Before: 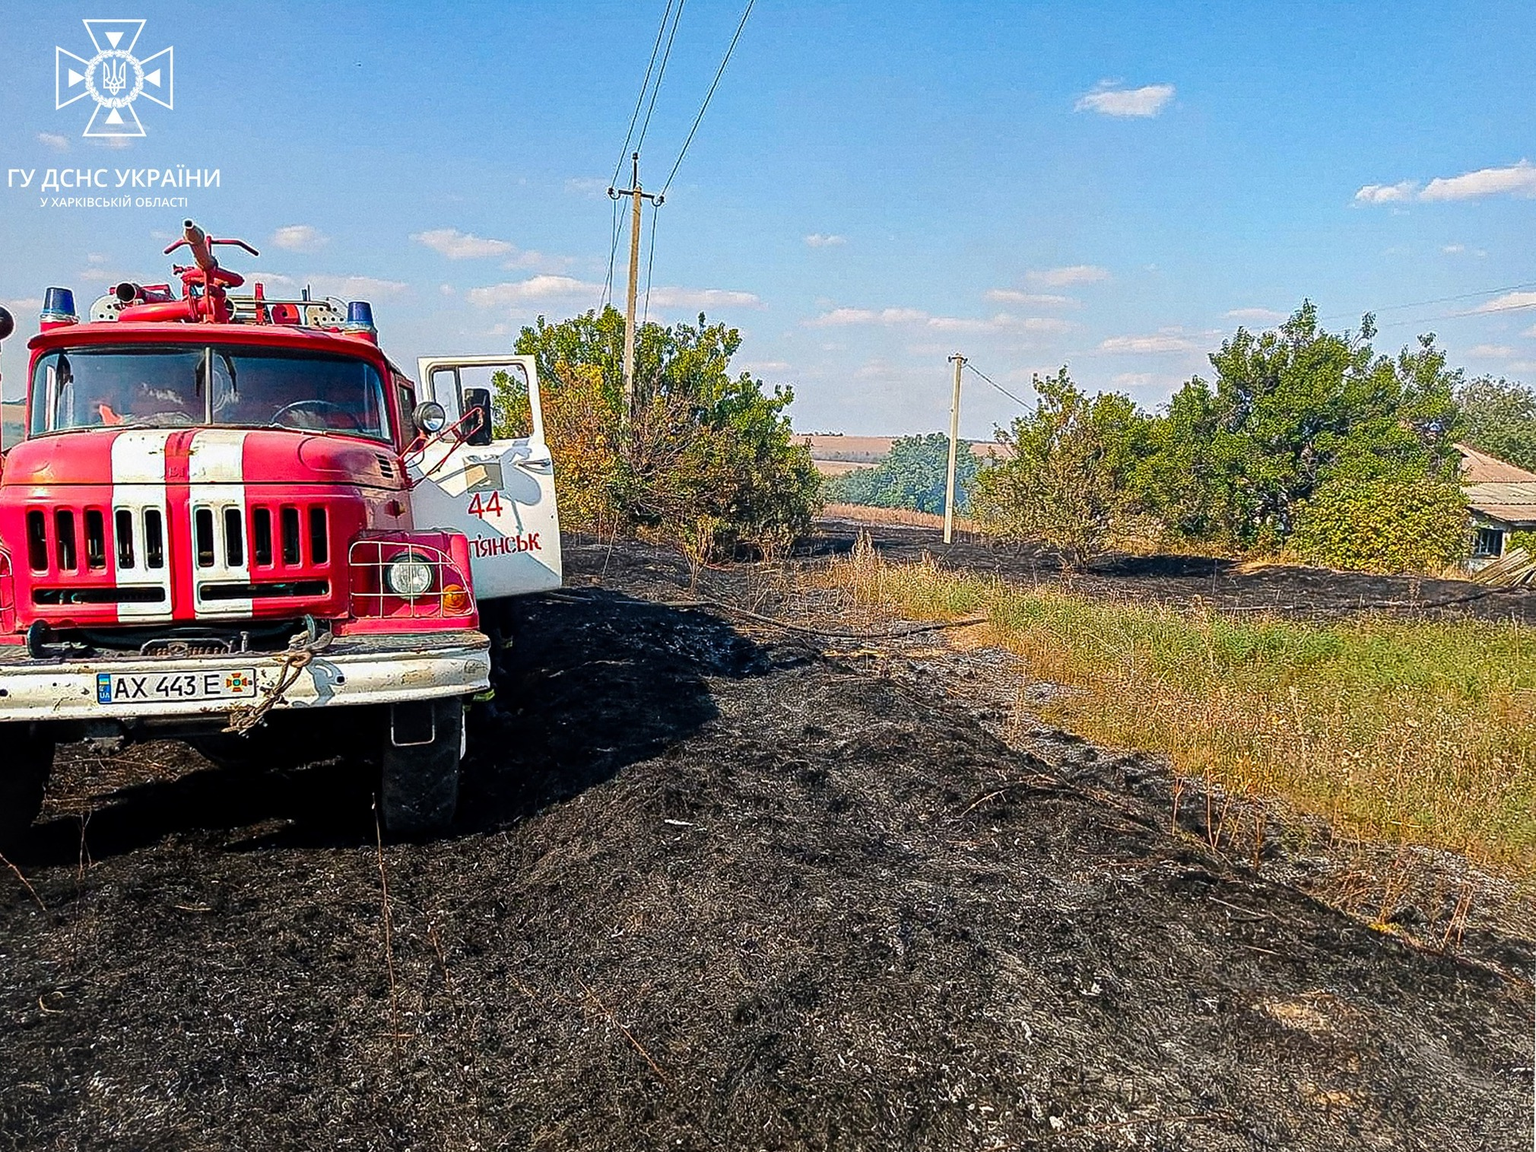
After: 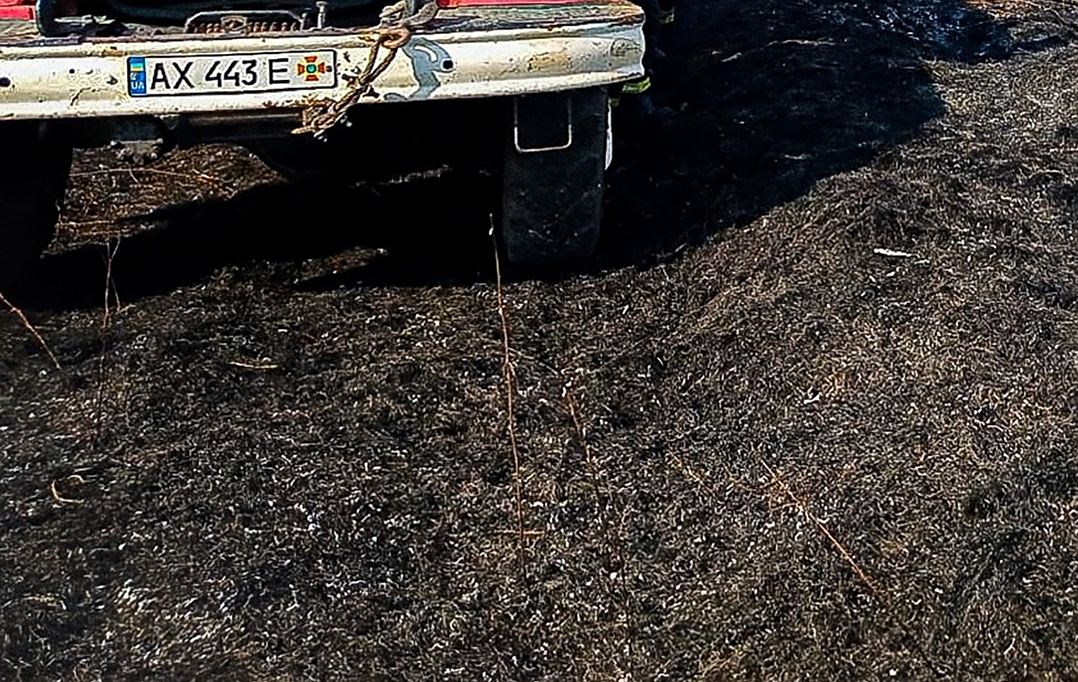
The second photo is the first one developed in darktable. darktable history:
crop and rotate: top 54.778%, right 46.61%, bottom 0.159%
sharpen: amount 0.2
